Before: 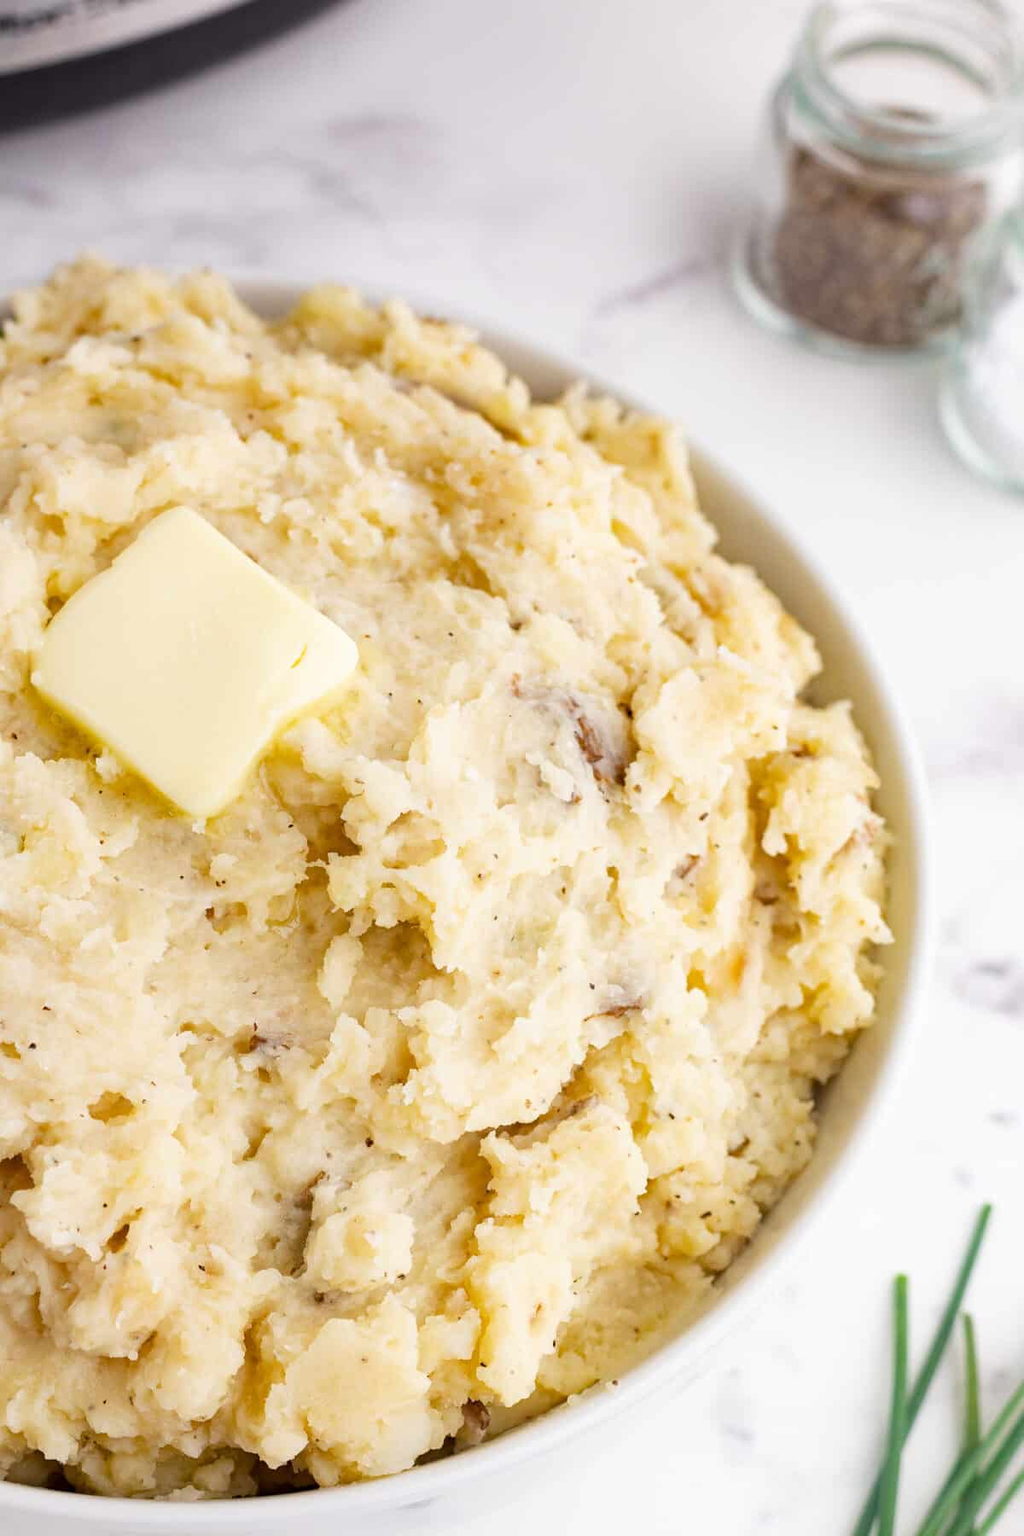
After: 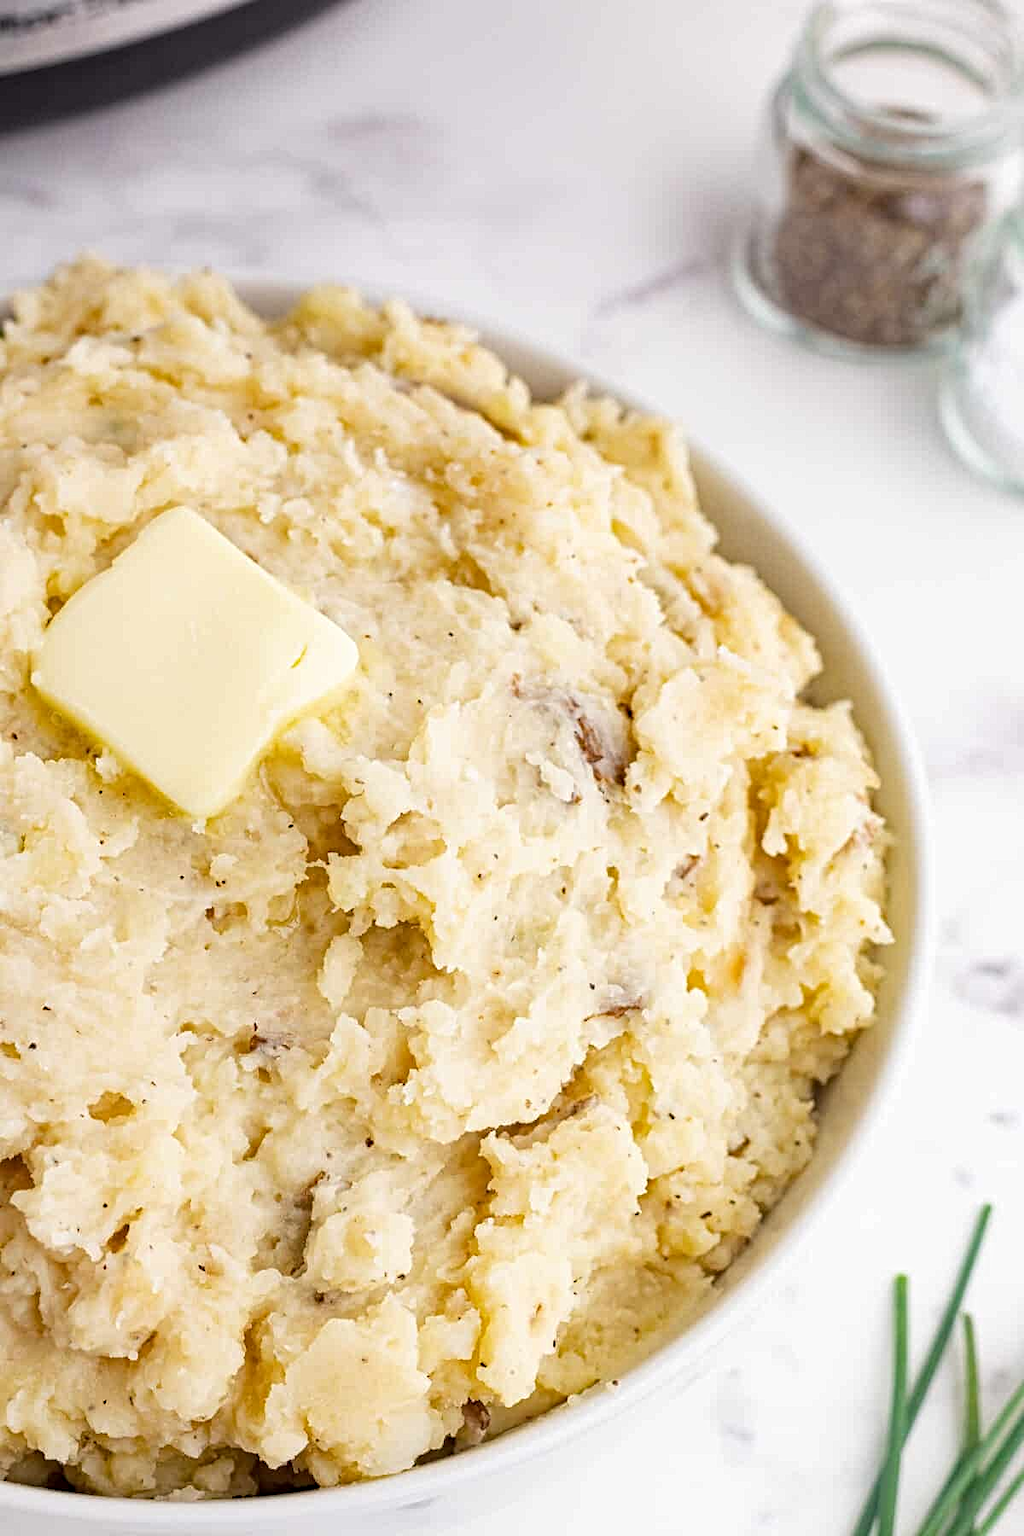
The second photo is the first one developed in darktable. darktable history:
contrast equalizer: octaves 7, y [[0.5, 0.5, 0.5, 0.539, 0.64, 0.611], [0.5 ×6], [0.5 ×6], [0 ×6], [0 ×6]]
